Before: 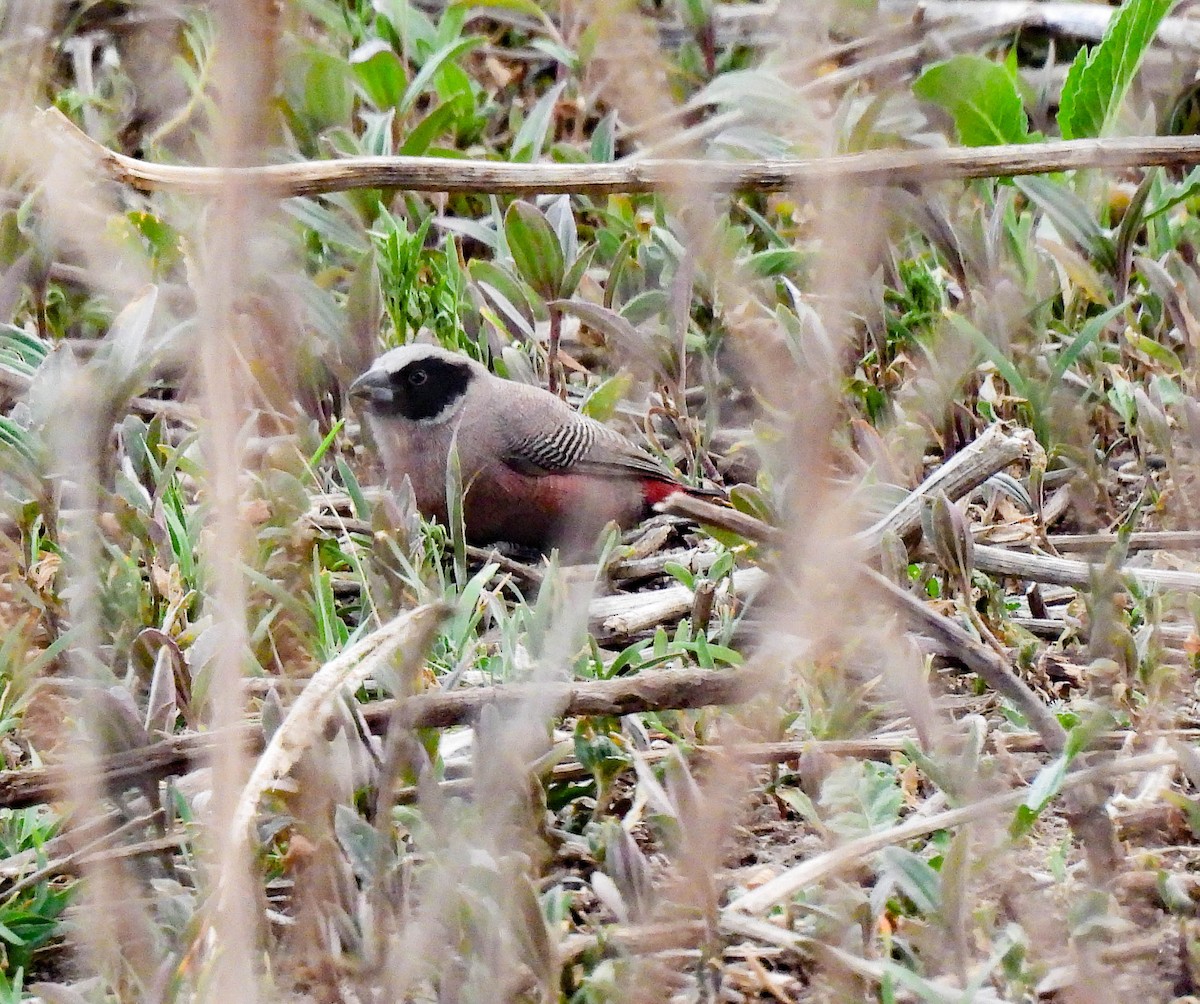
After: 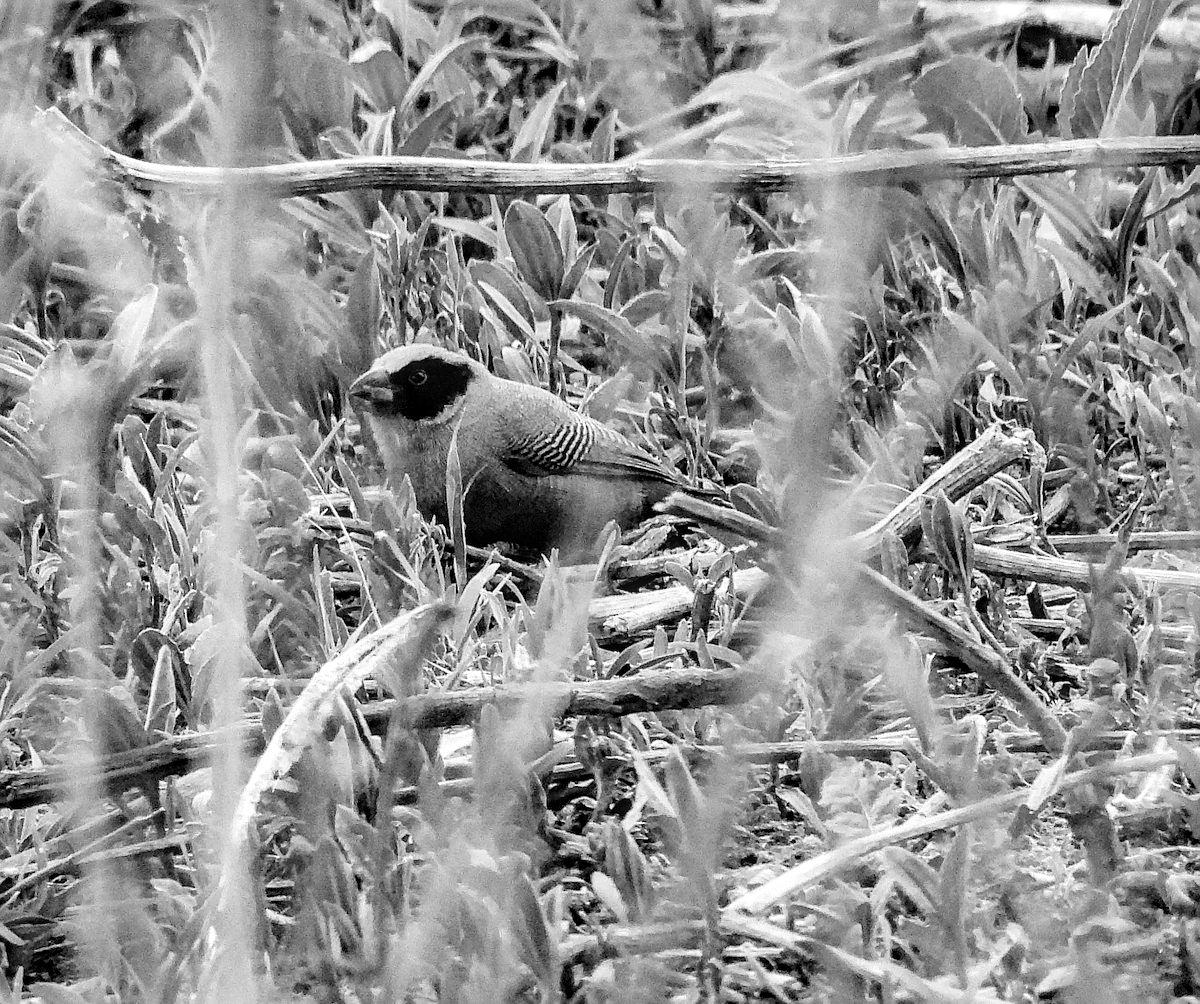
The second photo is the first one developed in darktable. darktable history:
shadows and highlights: shadows 40, highlights -60
sharpen: on, module defaults
tone curve: curves: ch0 [(0, 0) (0.003, 0.008) (0.011, 0.008) (0.025, 0.011) (0.044, 0.017) (0.069, 0.026) (0.1, 0.039) (0.136, 0.054) (0.177, 0.093) (0.224, 0.15) (0.277, 0.21) (0.335, 0.285) (0.399, 0.366) (0.468, 0.462) (0.543, 0.564) (0.623, 0.679) (0.709, 0.79) (0.801, 0.883) (0.898, 0.95) (1, 1)], preserve colors none
local contrast: detail 130%
monochrome: on, module defaults
